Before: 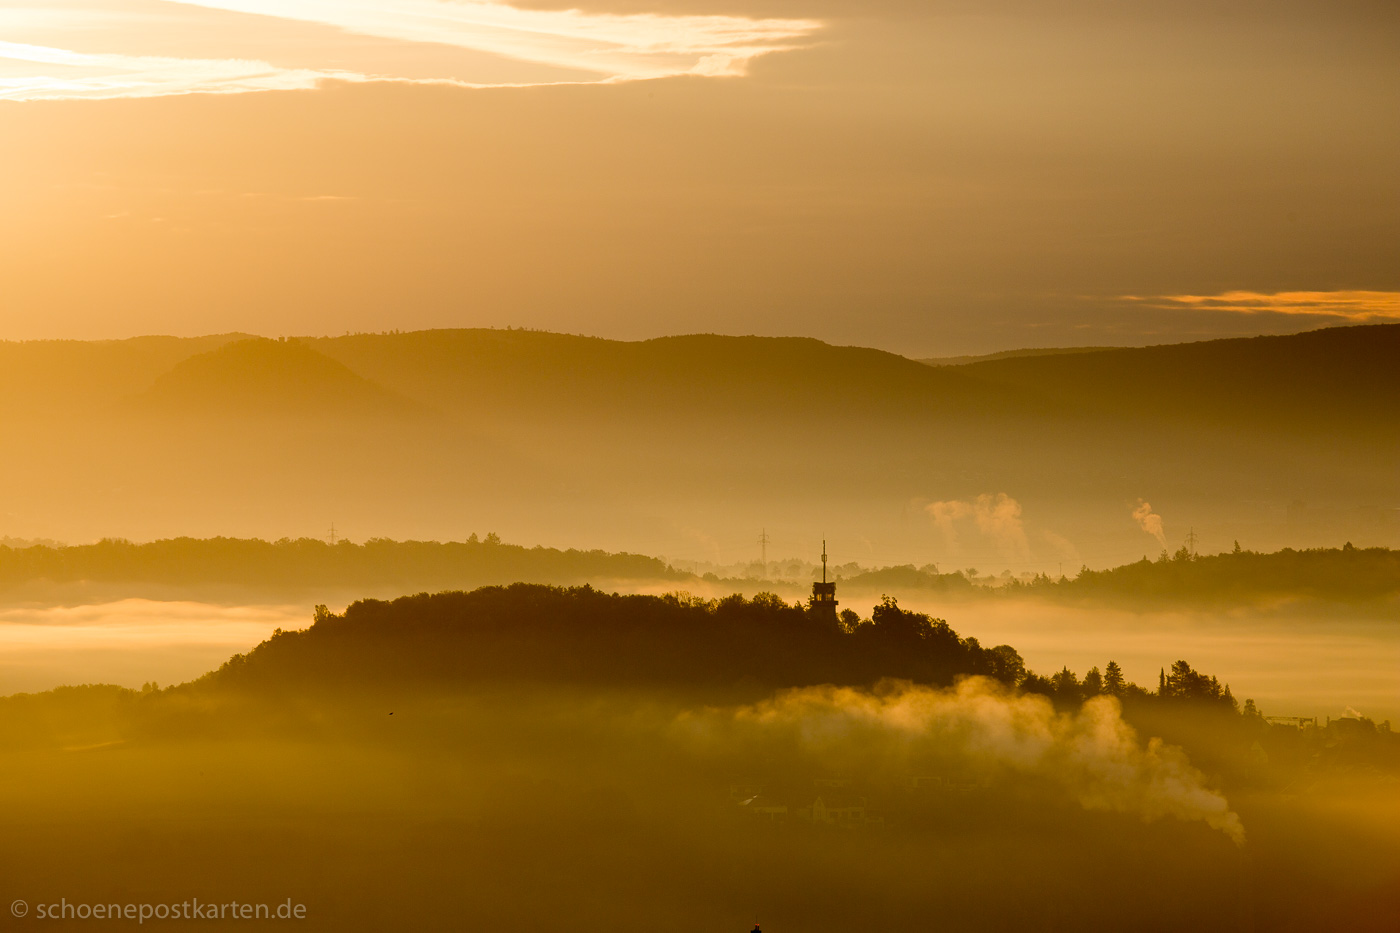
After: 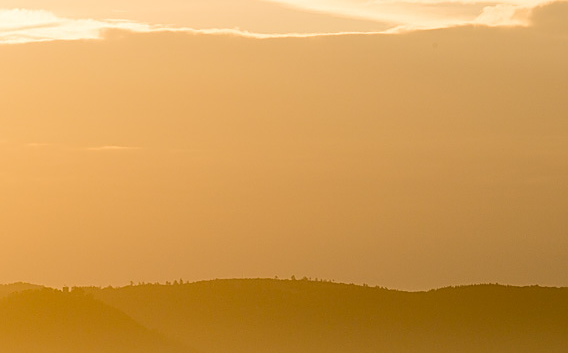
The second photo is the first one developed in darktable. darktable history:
sharpen: on, module defaults
crop: left 15.452%, top 5.459%, right 43.956%, bottom 56.62%
